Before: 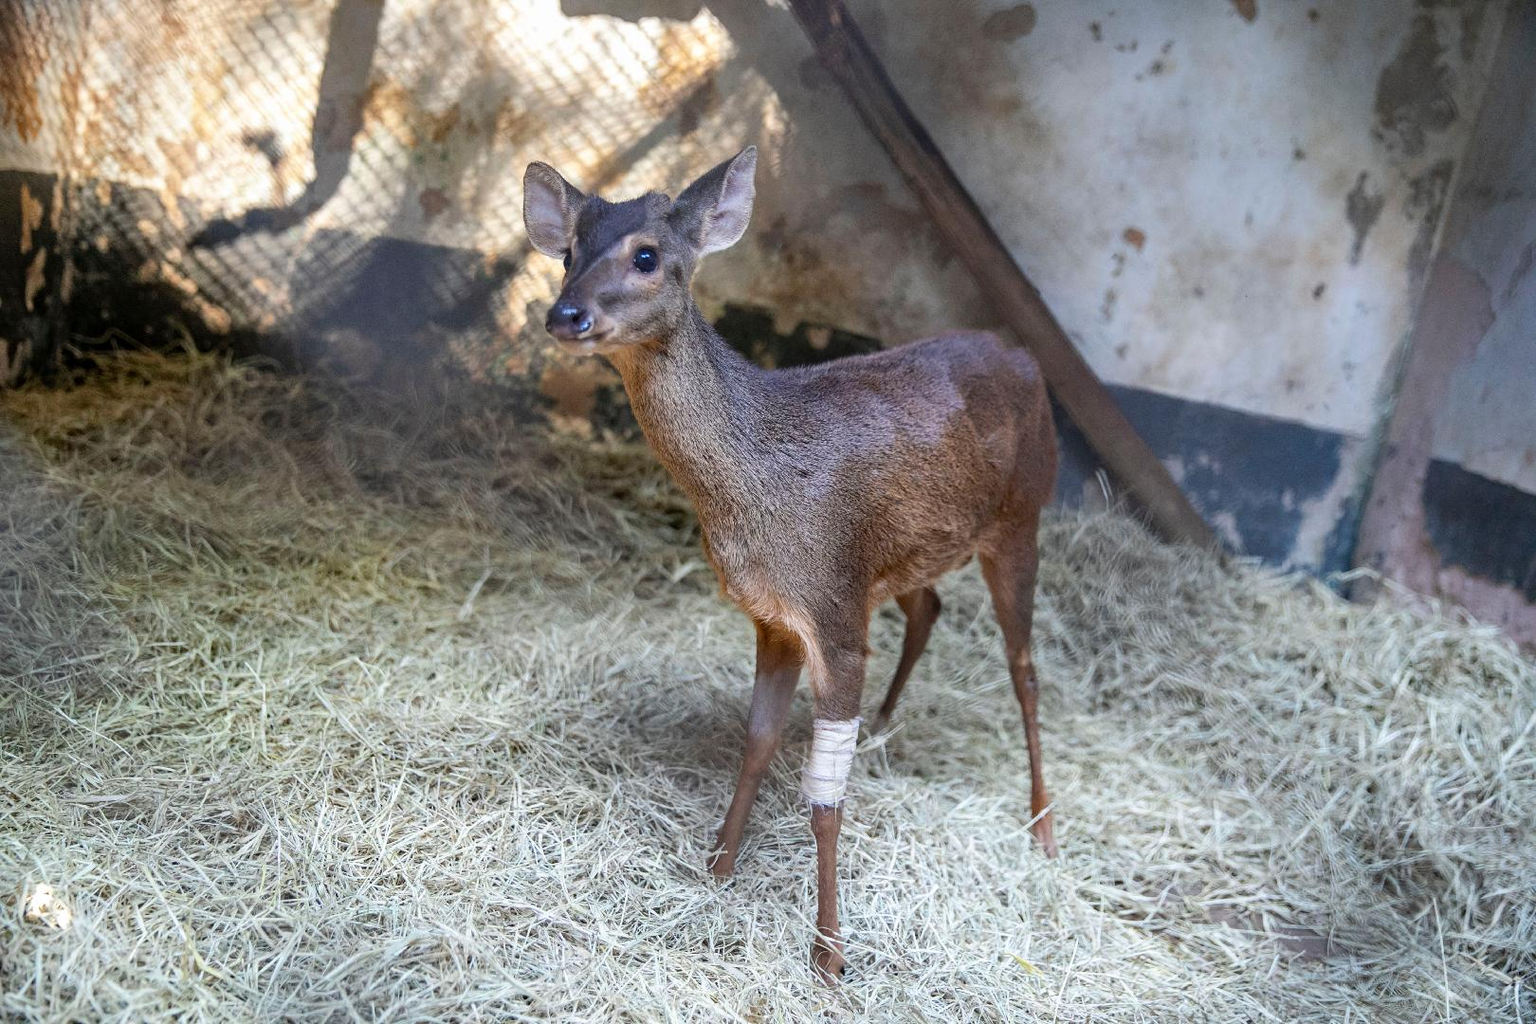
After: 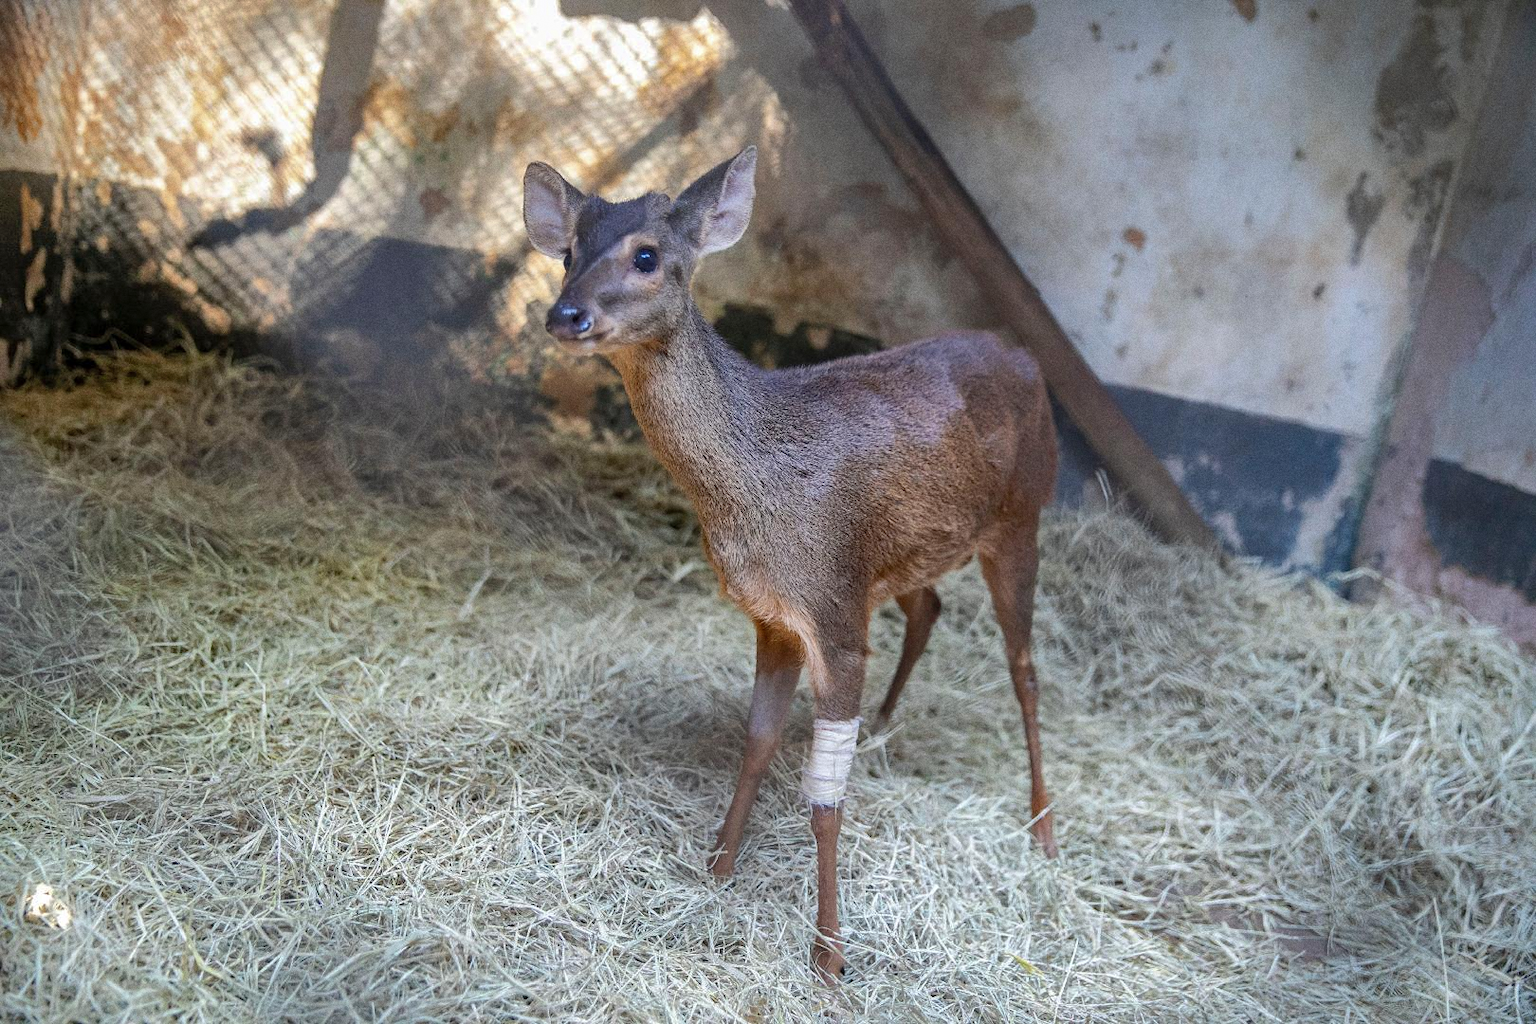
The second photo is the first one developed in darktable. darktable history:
shadows and highlights: shadows 40, highlights -60
grain: coarseness 0.09 ISO
